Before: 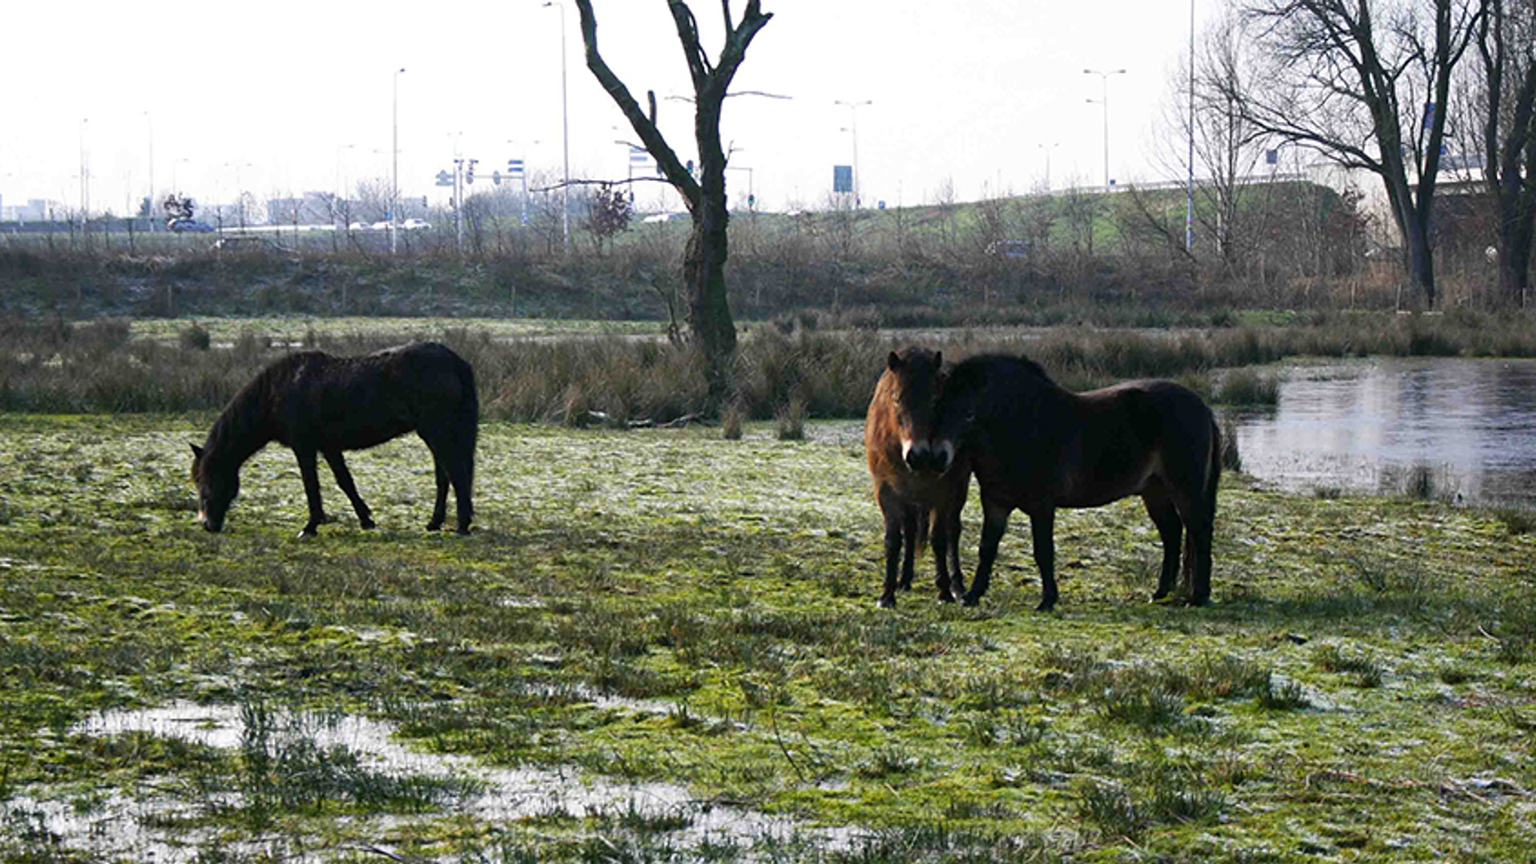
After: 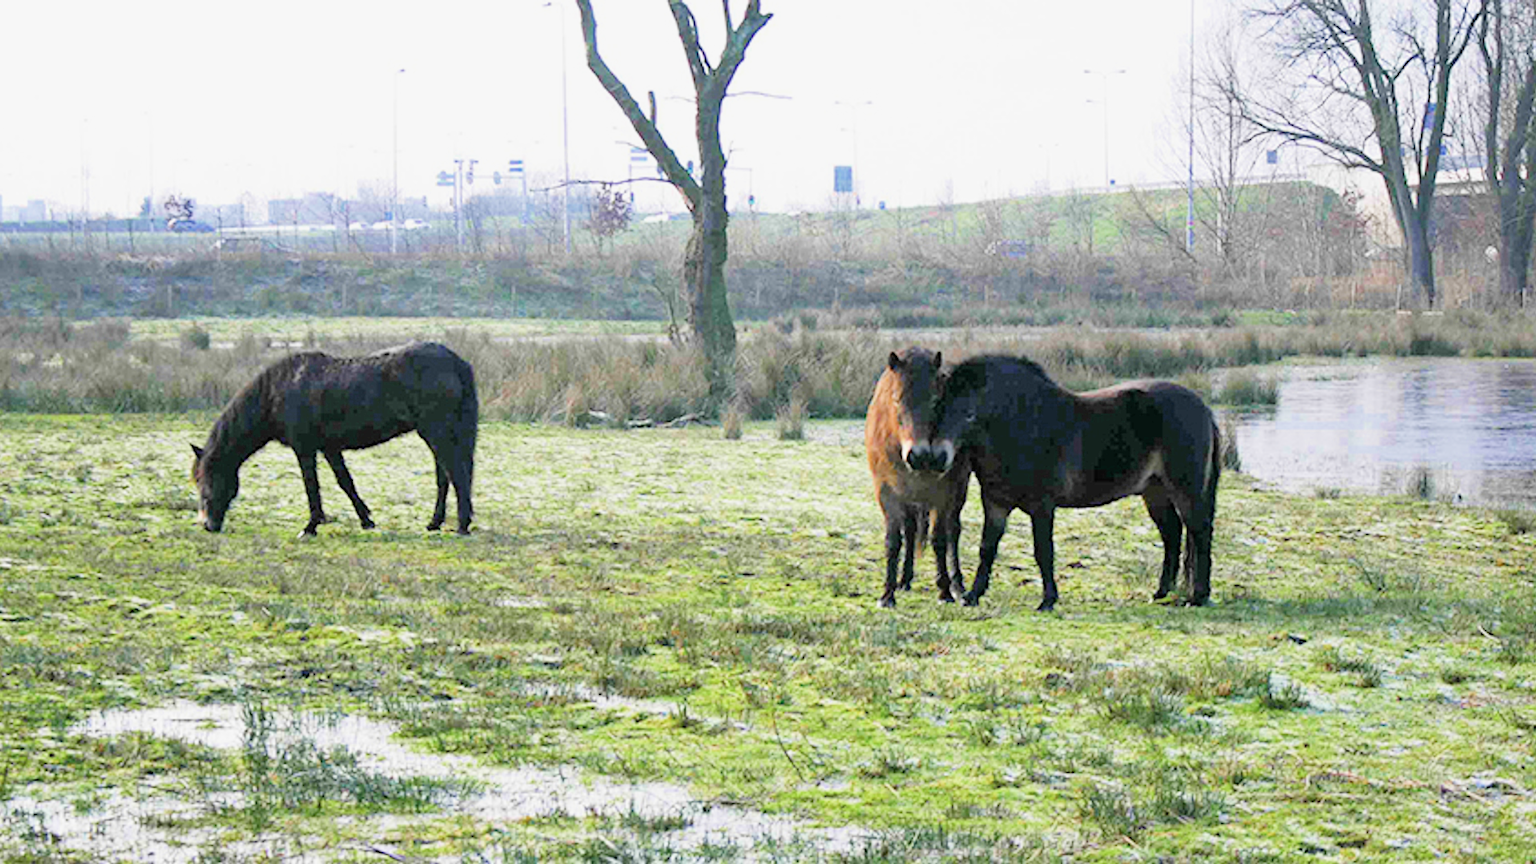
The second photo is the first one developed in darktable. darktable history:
filmic rgb: middle gray luminance 3.44%, black relative exposure -5.92 EV, white relative exposure 6.33 EV, threshold 6 EV, dynamic range scaling 22.4%, target black luminance 0%, hardness 2.33, latitude 45.85%, contrast 0.78, highlights saturation mix 100%, shadows ↔ highlights balance 0.033%, add noise in highlights 0, preserve chrominance max RGB, color science v3 (2019), use custom middle-gray values true, iterations of high-quality reconstruction 0, contrast in highlights soft, enable highlight reconstruction true
color zones: curves: ch1 [(0.113, 0.438) (0.75, 0.5)]; ch2 [(0.12, 0.526) (0.75, 0.5)]
